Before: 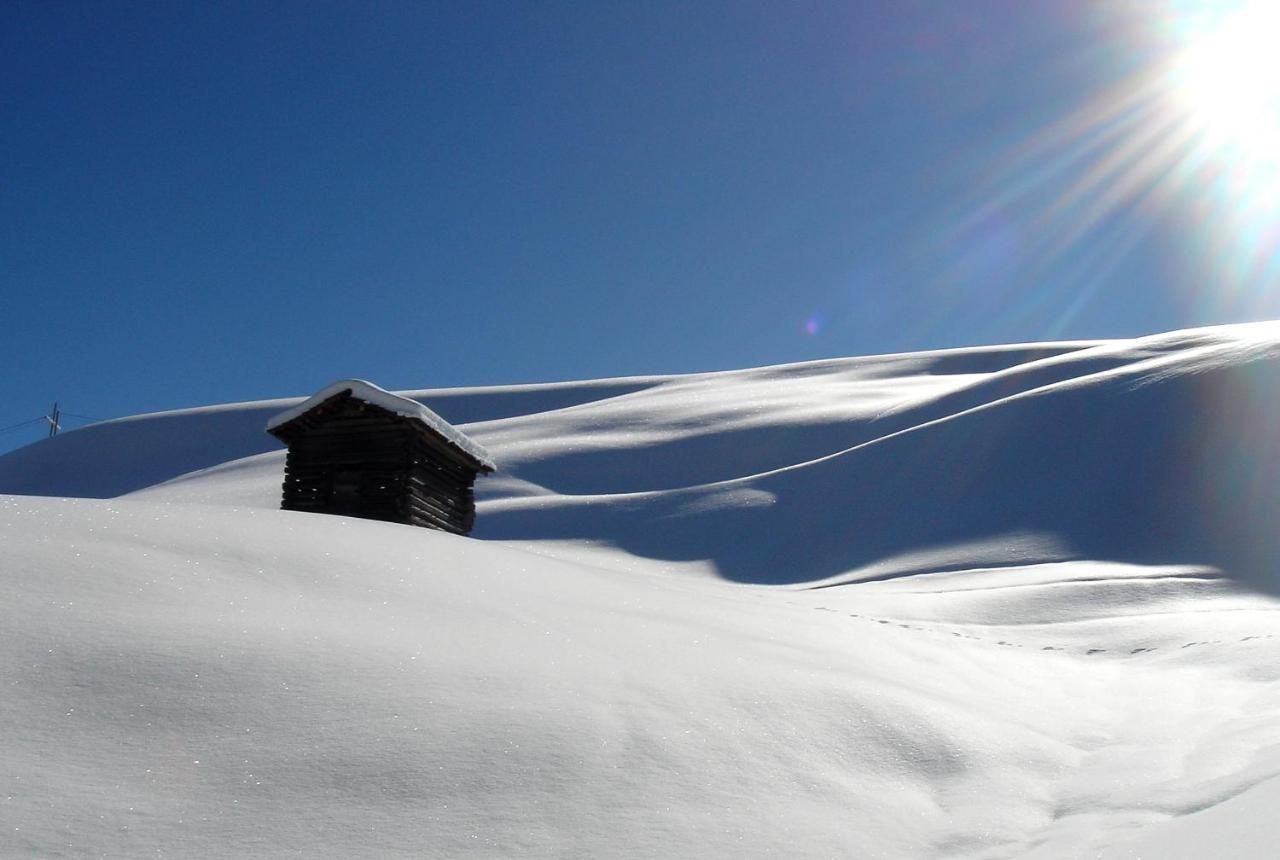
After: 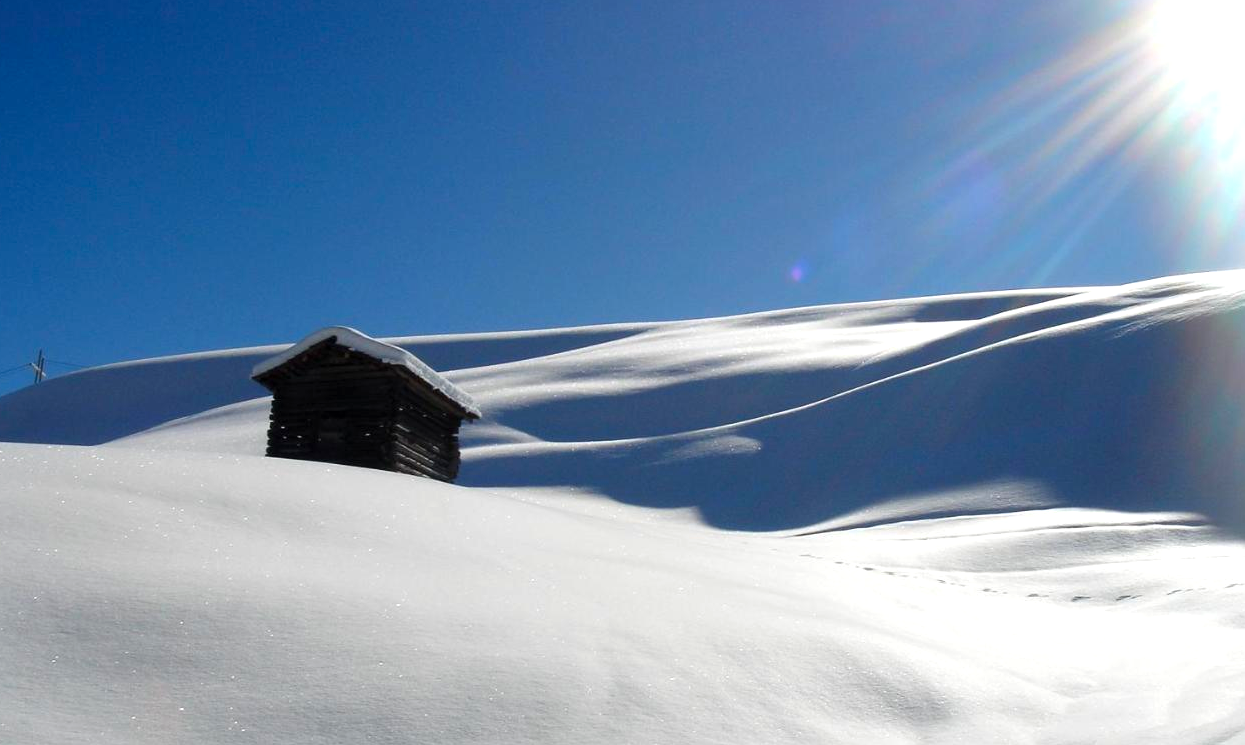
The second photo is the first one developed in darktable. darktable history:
exposure: exposure 0.206 EV, compensate highlight preservation false
crop: left 1.226%, top 6.184%, right 1.504%, bottom 7.076%
contrast brightness saturation: contrast 0.04, saturation 0.151
